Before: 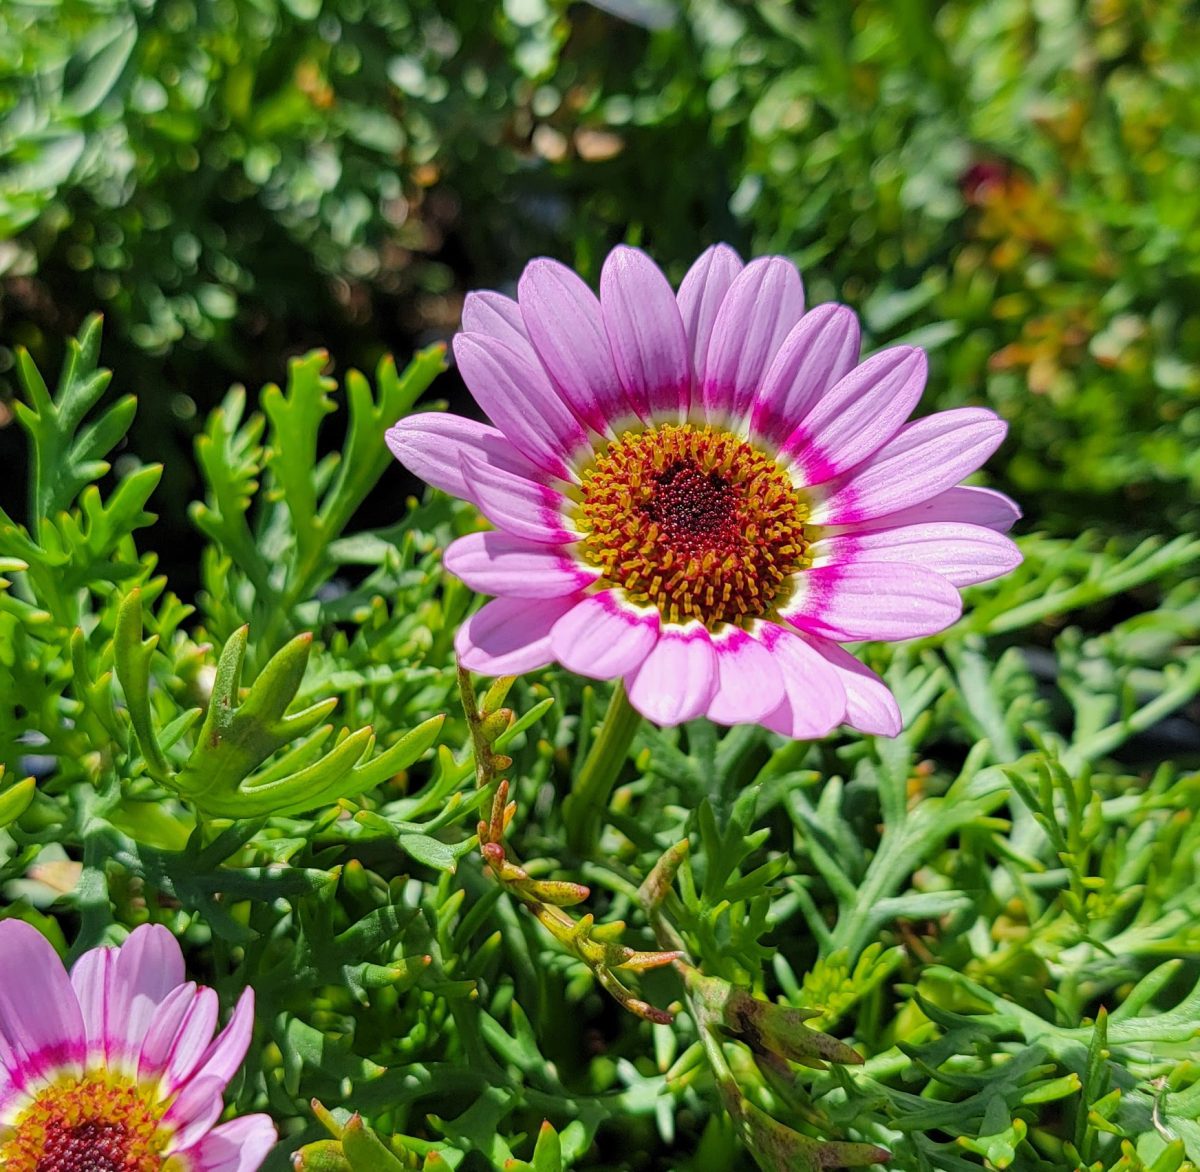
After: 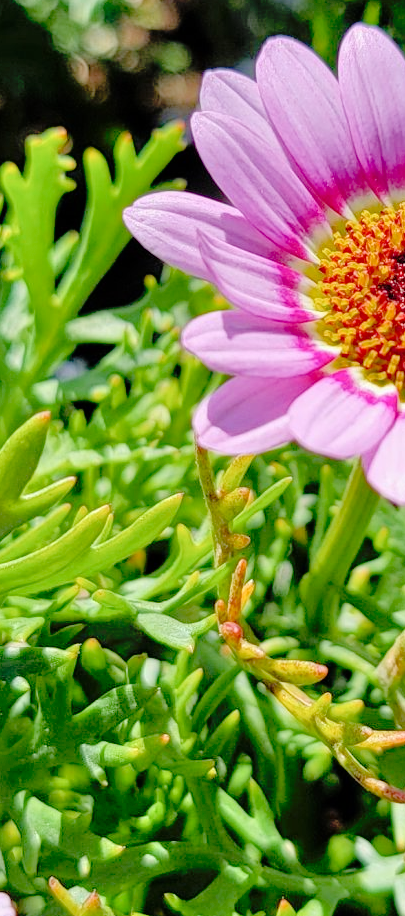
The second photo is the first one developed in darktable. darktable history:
tone equalizer: -7 EV 0.153 EV, -6 EV 0.566 EV, -5 EV 1.17 EV, -4 EV 1.34 EV, -3 EV 1.16 EV, -2 EV 0.6 EV, -1 EV 0.147 EV
tone curve: curves: ch0 [(0, 0) (0.058, 0.039) (0.168, 0.123) (0.282, 0.327) (0.45, 0.534) (0.676, 0.751) (0.89, 0.919) (1, 1)]; ch1 [(0, 0) (0.094, 0.081) (0.285, 0.299) (0.385, 0.403) (0.447, 0.455) (0.495, 0.496) (0.544, 0.552) (0.589, 0.612) (0.722, 0.728) (1, 1)]; ch2 [(0, 0) (0.257, 0.217) (0.43, 0.421) (0.498, 0.507) (0.531, 0.544) (0.56, 0.579) (0.625, 0.66) (1, 1)], preserve colors none
crop and rotate: left 21.878%, top 18.862%, right 44.348%, bottom 2.97%
